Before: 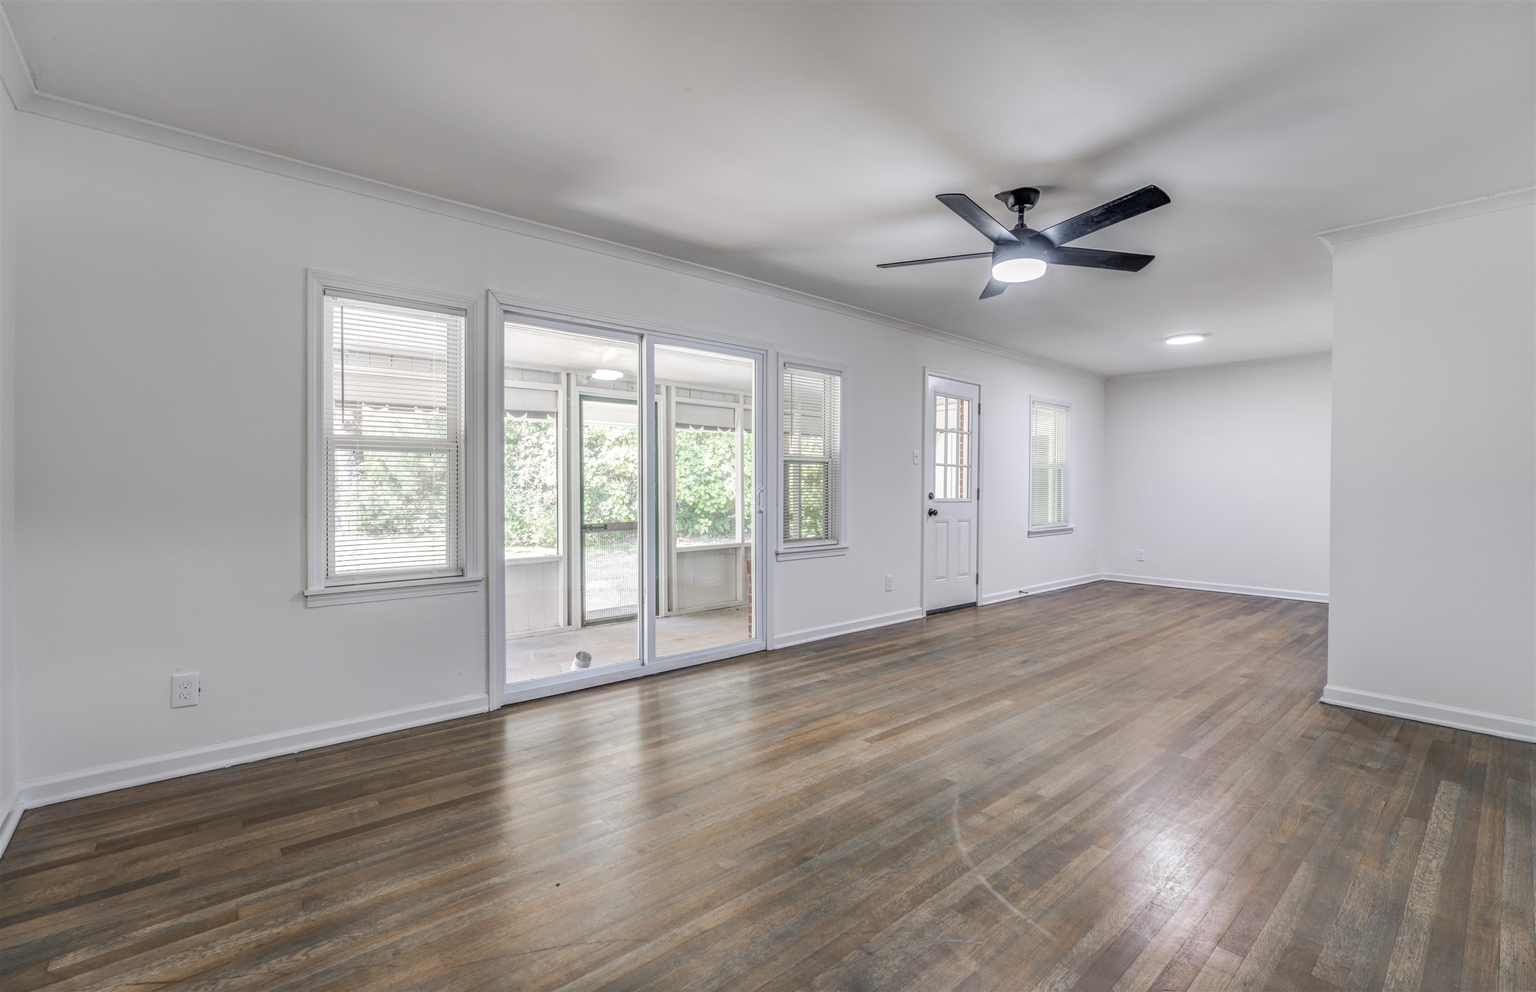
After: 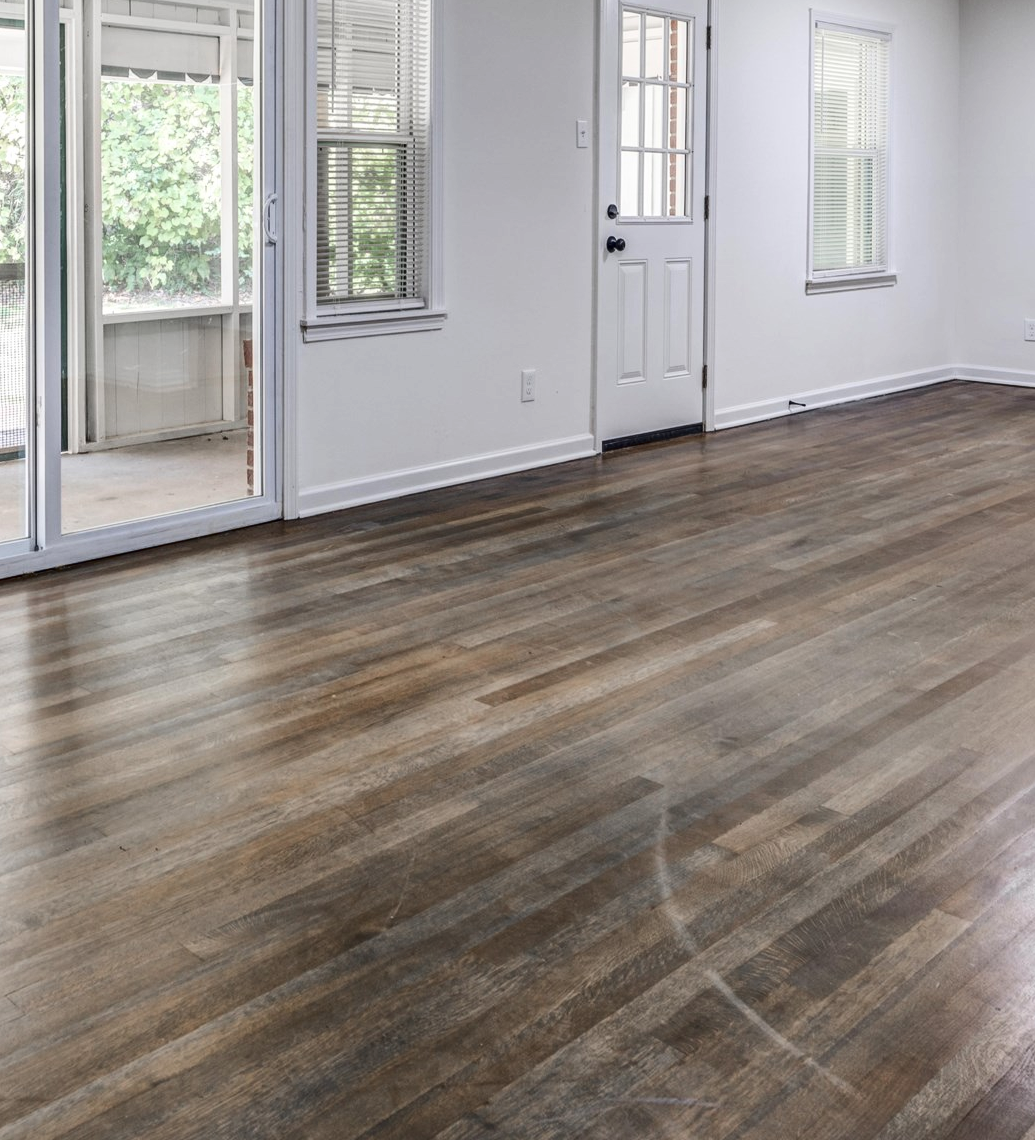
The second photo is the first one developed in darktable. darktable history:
color zones: curves: ch0 [(0, 0.5) (0.143, 0.5) (0.286, 0.5) (0.429, 0.504) (0.571, 0.5) (0.714, 0.509) (0.857, 0.5) (1, 0.5)]; ch1 [(0, 0.425) (0.143, 0.425) (0.286, 0.375) (0.429, 0.405) (0.571, 0.5) (0.714, 0.47) (0.857, 0.425) (1, 0.435)]; ch2 [(0, 0.5) (0.143, 0.5) (0.286, 0.5) (0.429, 0.517) (0.571, 0.5) (0.714, 0.51) (0.857, 0.5) (1, 0.5)]
crop: left 40.696%, top 39.348%, right 25.604%, bottom 3.114%
contrast brightness saturation: contrast 0.219, brightness -0.193, saturation 0.243
